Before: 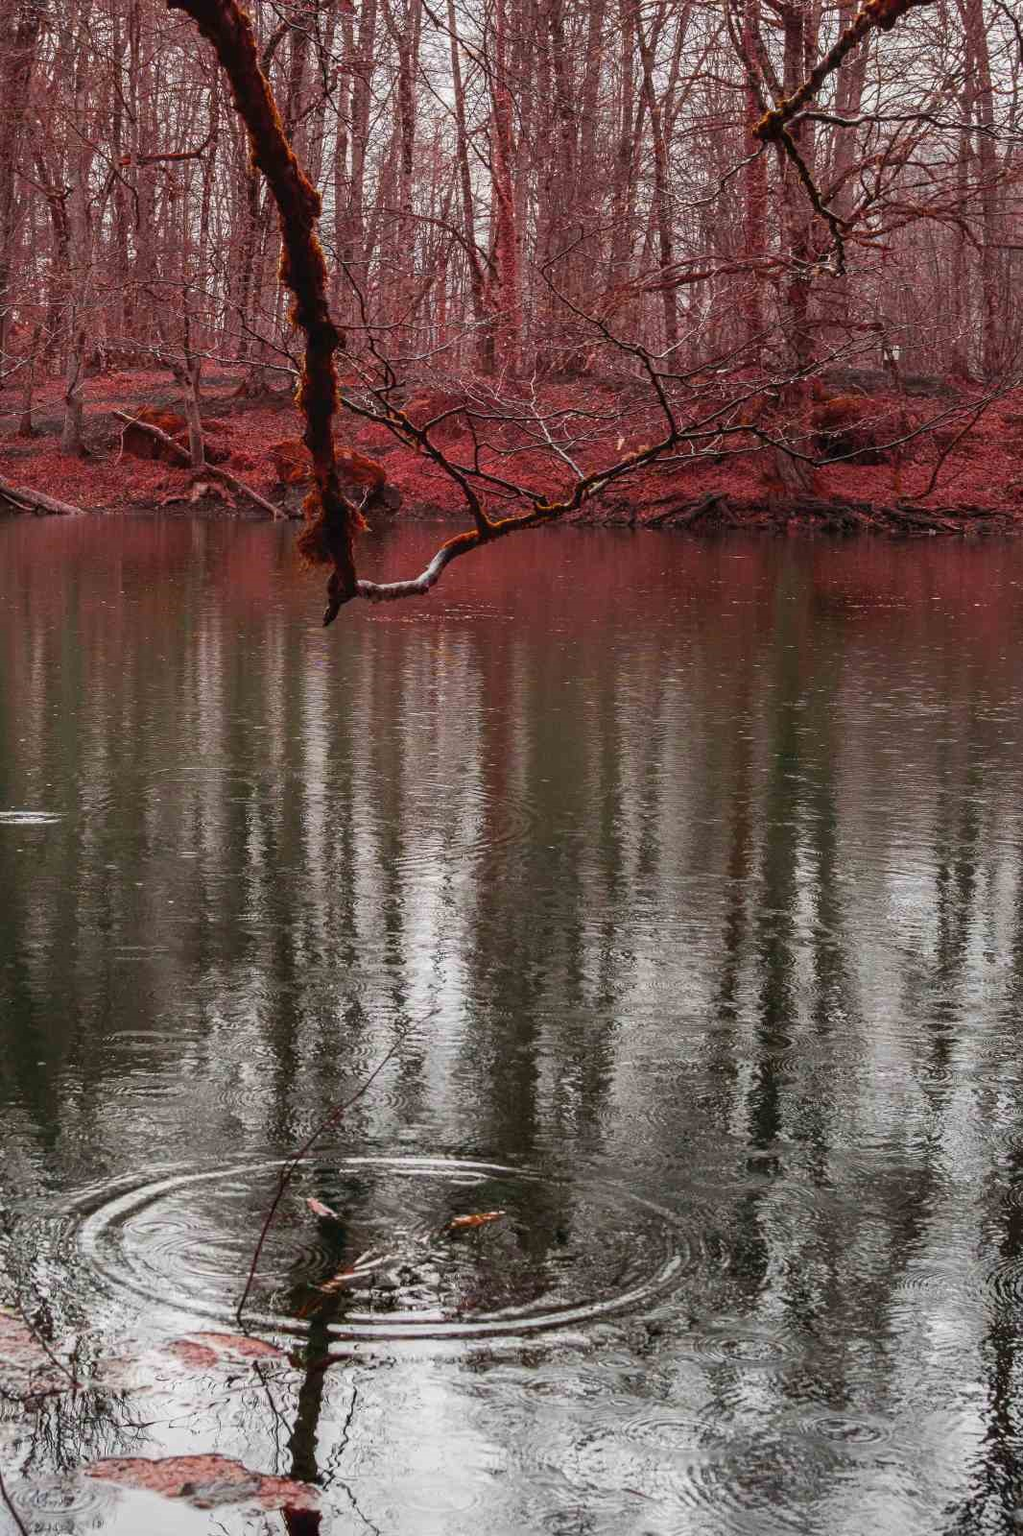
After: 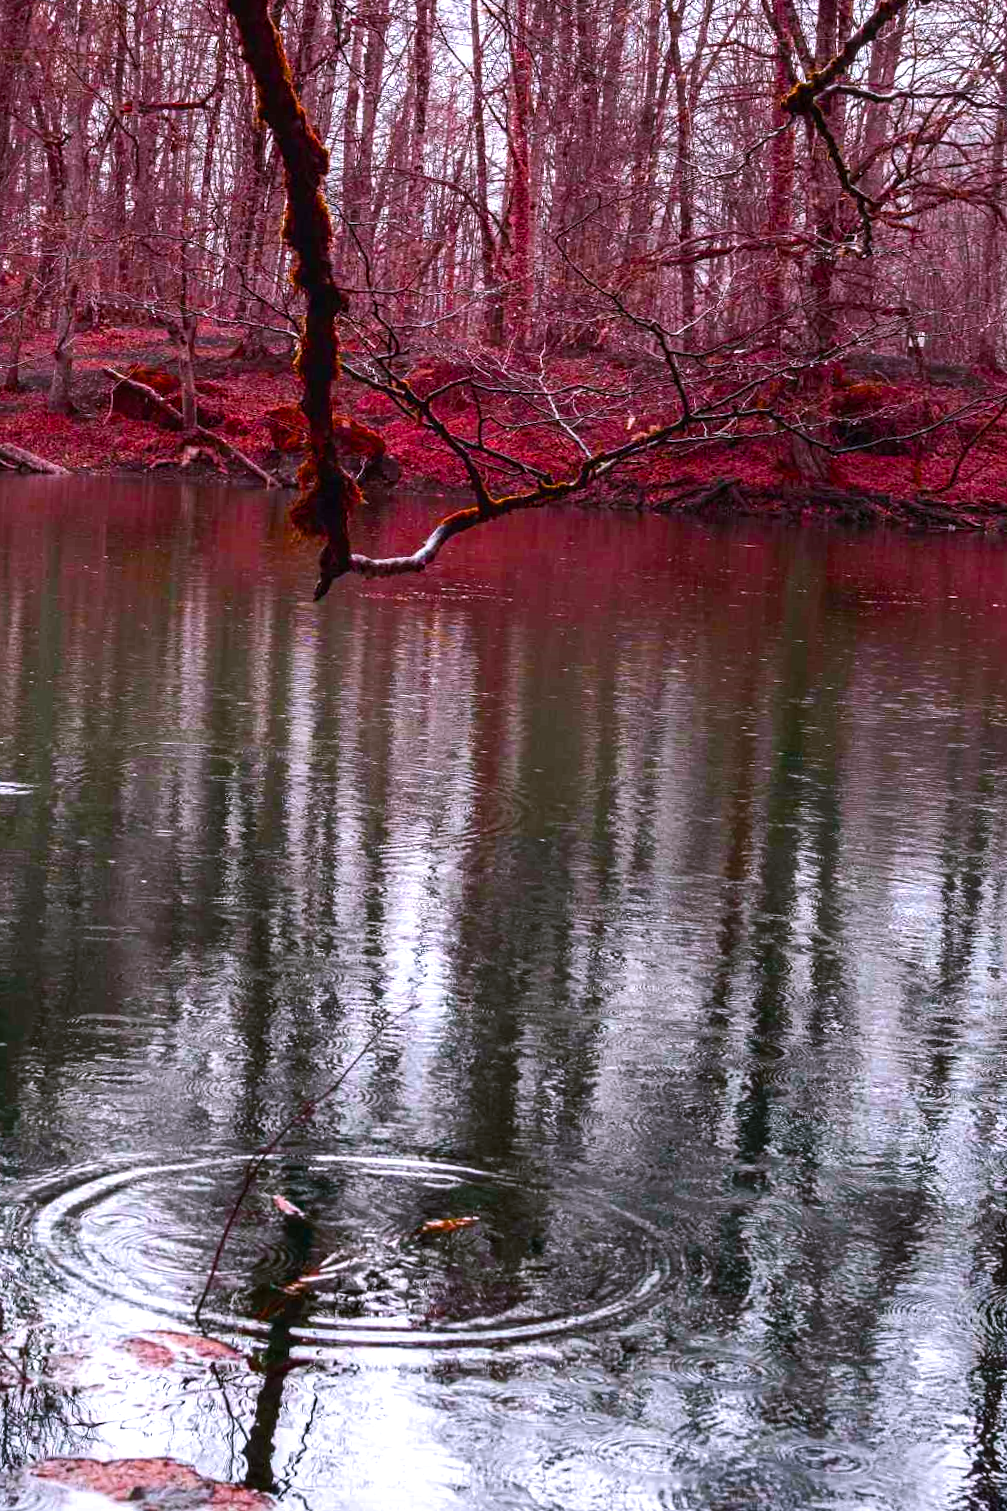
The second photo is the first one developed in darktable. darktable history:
tone equalizer: on, module defaults
crop and rotate: angle -2.25°
color calibration: illuminant custom, x 0.363, y 0.385, temperature 4527.38 K
color balance rgb: shadows lift › chroma 2.032%, shadows lift › hue 214.23°, perceptual saturation grading › global saturation 20%, perceptual saturation grading › highlights -25.582%, perceptual saturation grading › shadows 49.379%, perceptual brilliance grading › highlights 20.051%, perceptual brilliance grading › mid-tones 19.641%, perceptual brilliance grading › shadows -20.04%, global vibrance 20%
